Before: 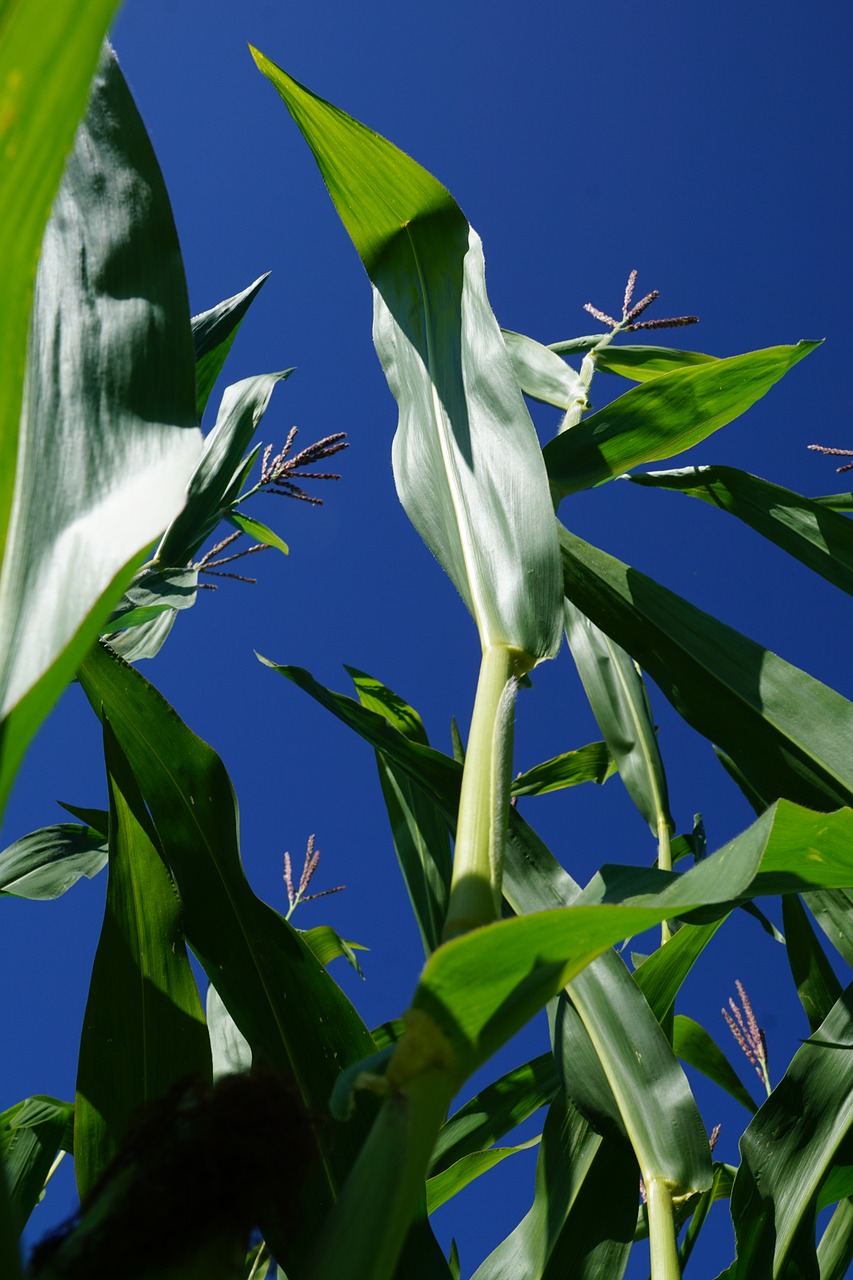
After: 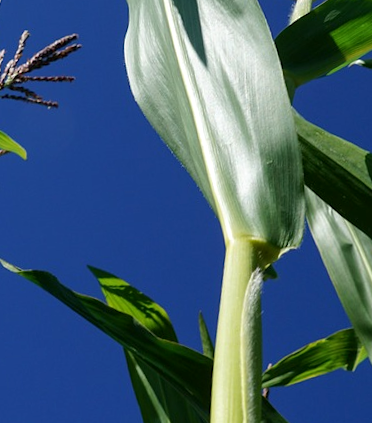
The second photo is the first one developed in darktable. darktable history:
crop: left 31.751%, top 32.172%, right 27.8%, bottom 35.83%
rotate and perspective: rotation -3.18°, automatic cropping off
local contrast: highlights 100%, shadows 100%, detail 120%, midtone range 0.2
